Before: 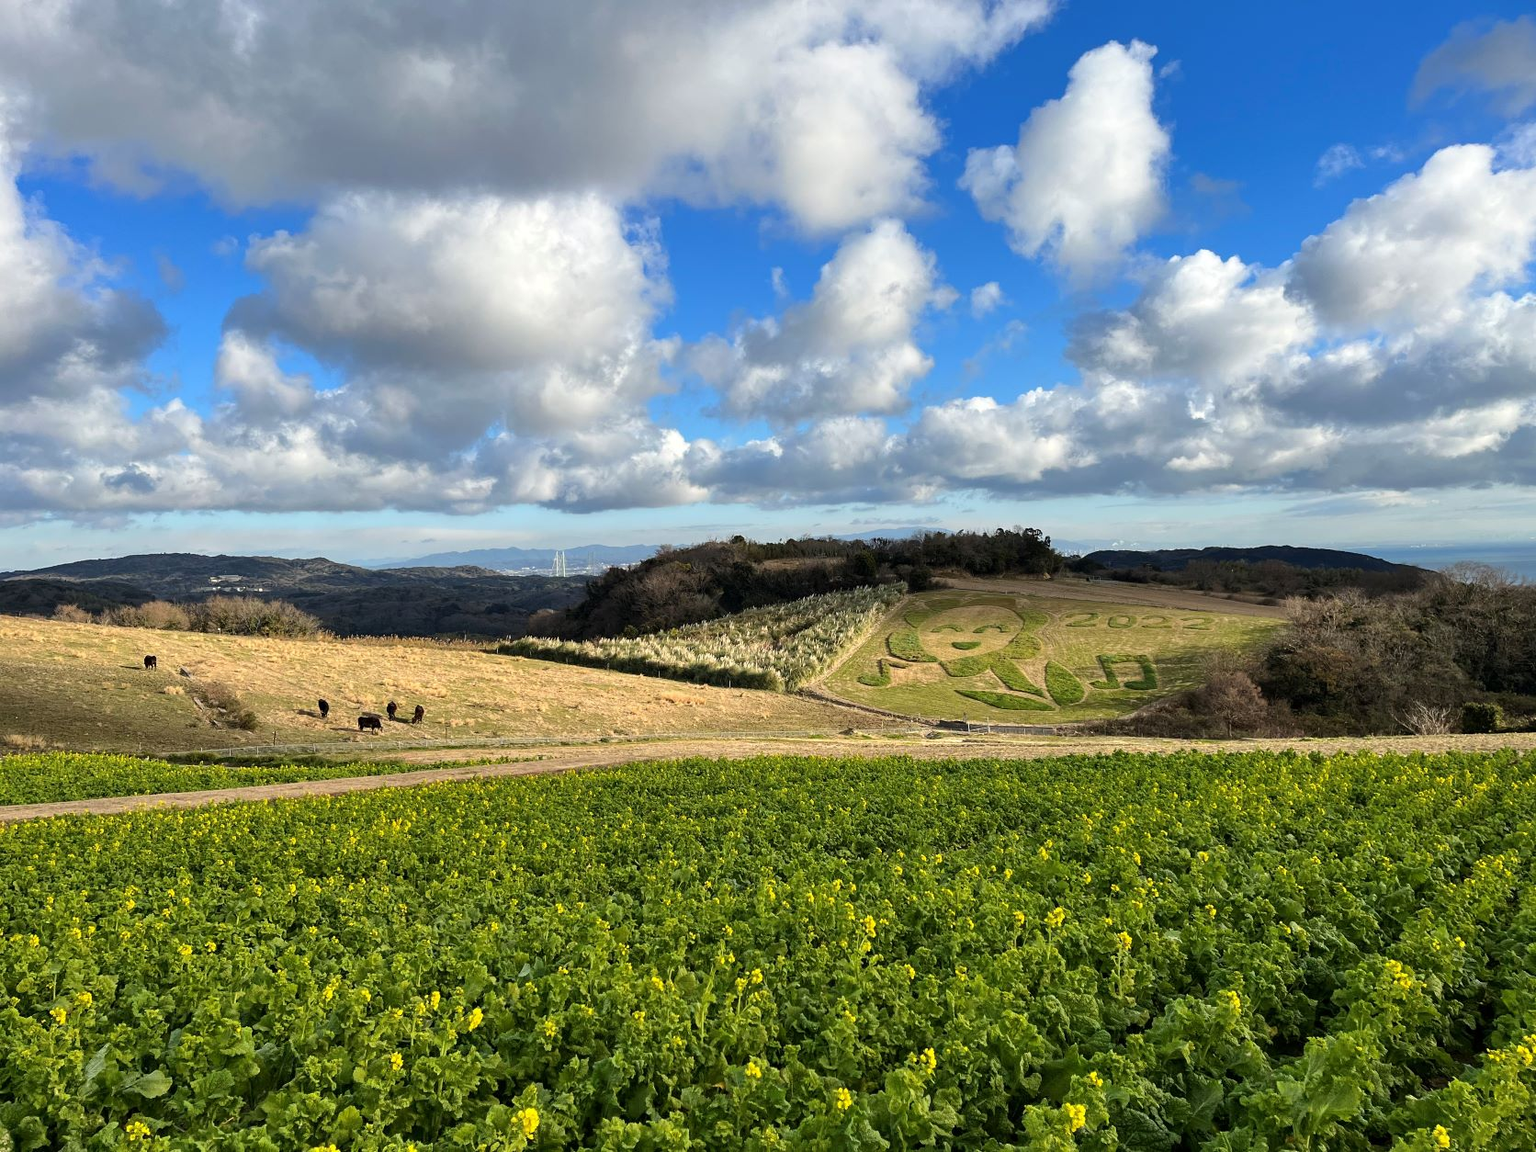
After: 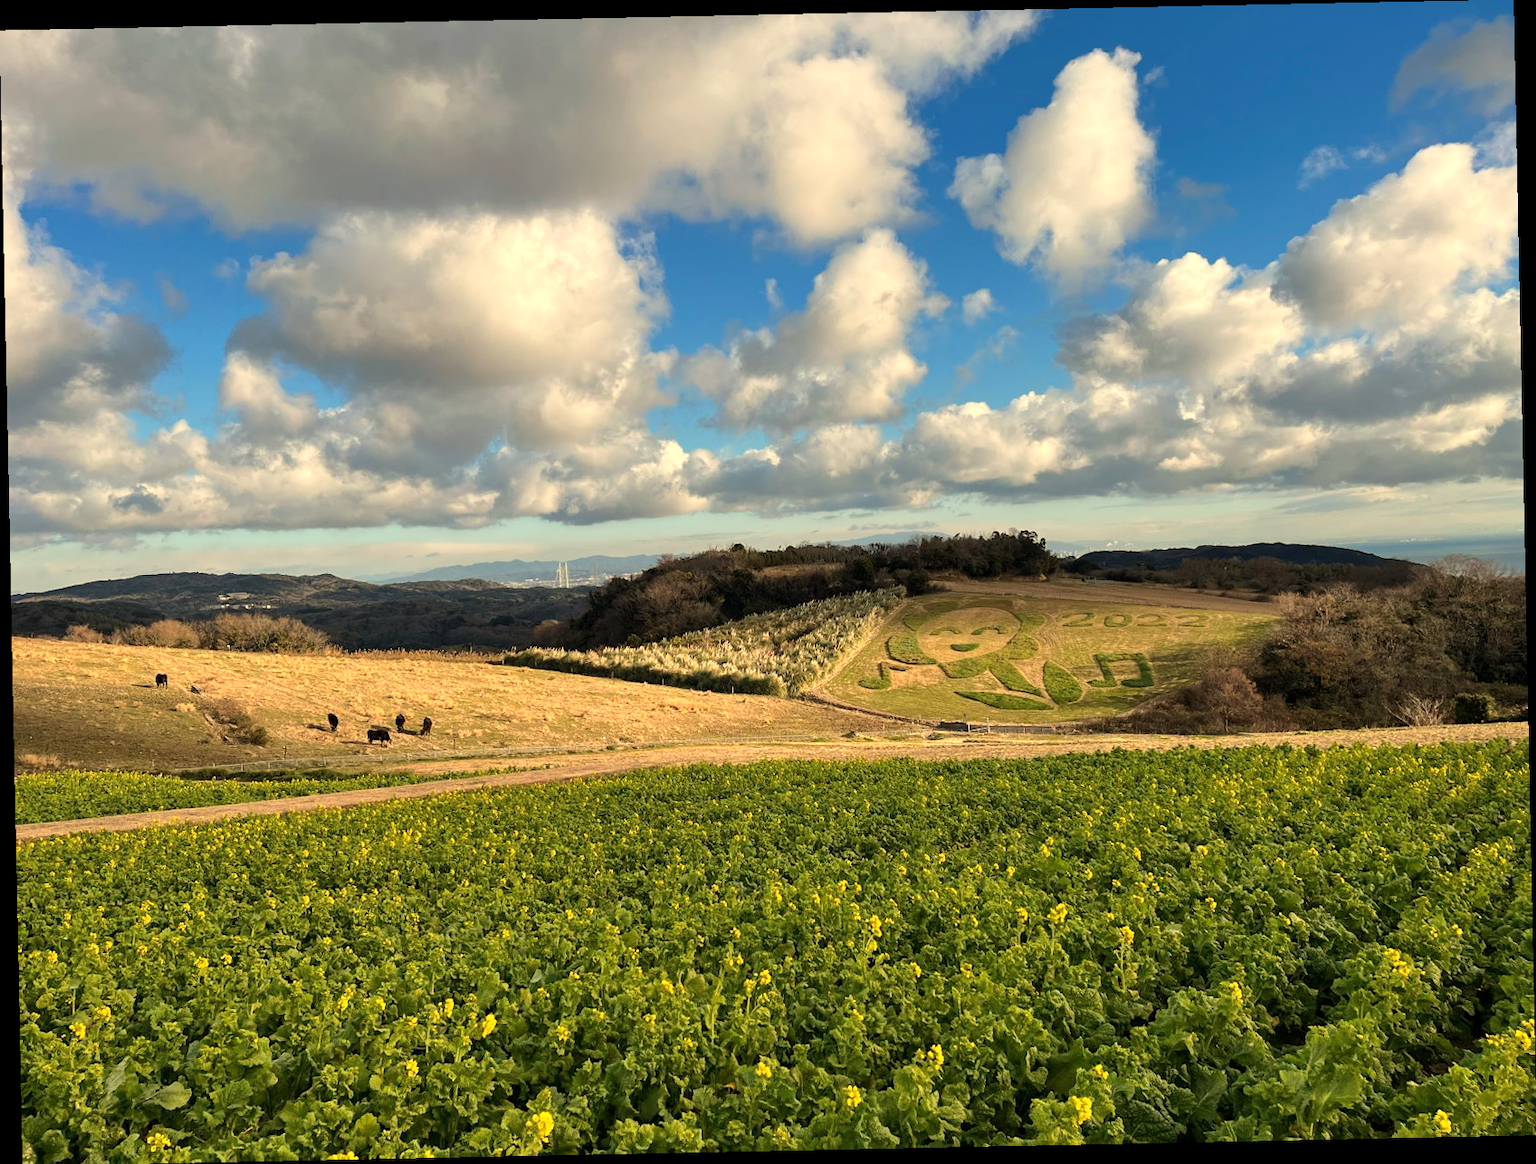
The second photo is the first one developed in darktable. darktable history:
rotate and perspective: rotation -1.17°, automatic cropping off
white balance: red 1.123, blue 0.83
